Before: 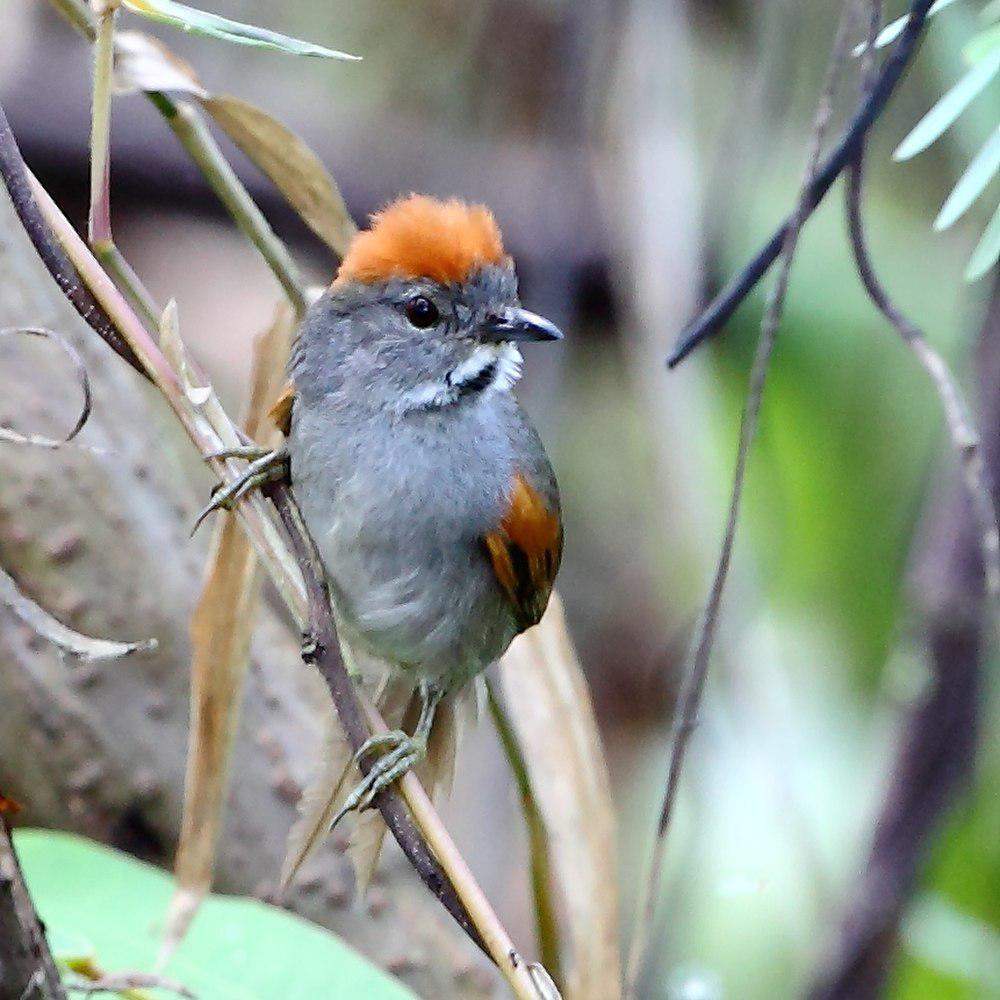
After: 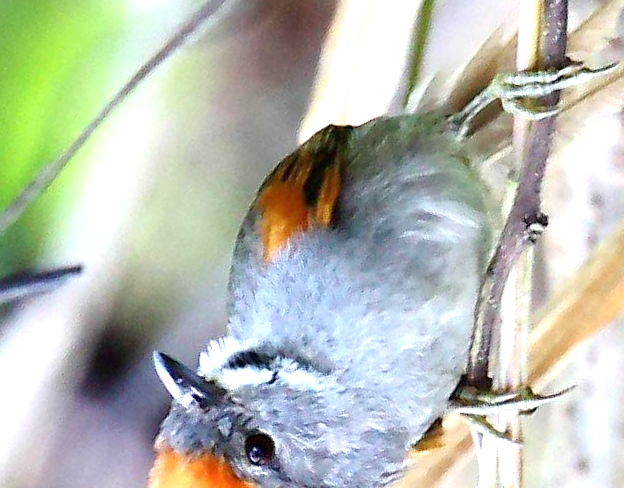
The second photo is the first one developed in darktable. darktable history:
crop and rotate: angle 147.12°, left 9.108%, top 15.574%, right 4.563%, bottom 16.933%
exposure: exposure 1 EV, compensate highlight preservation false
